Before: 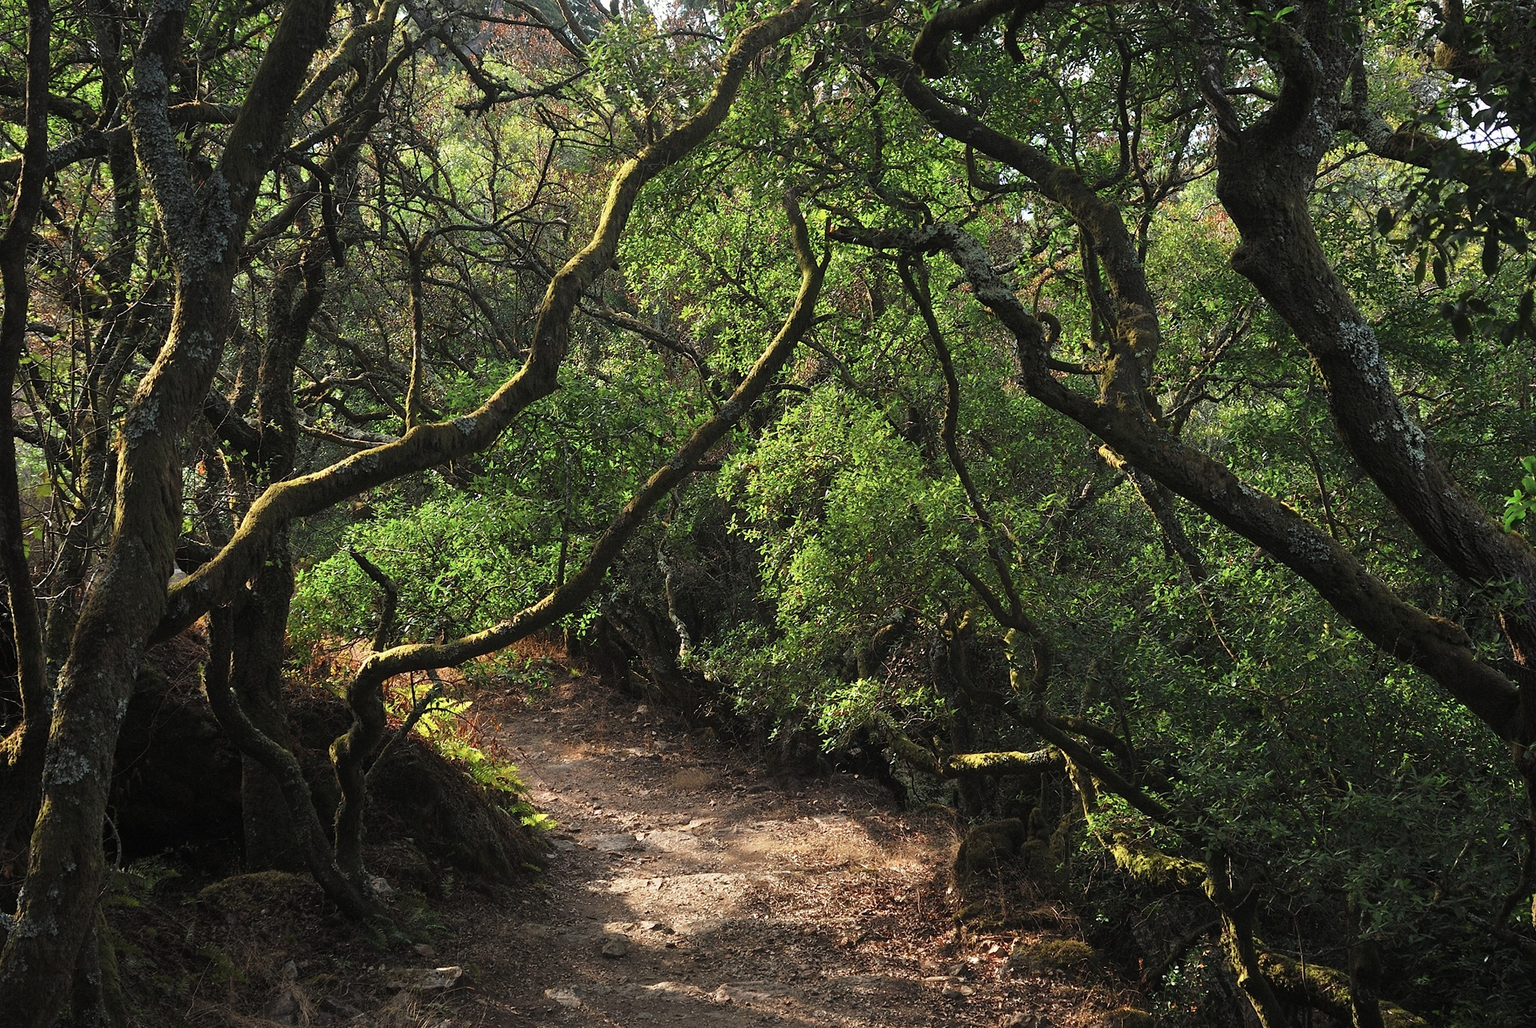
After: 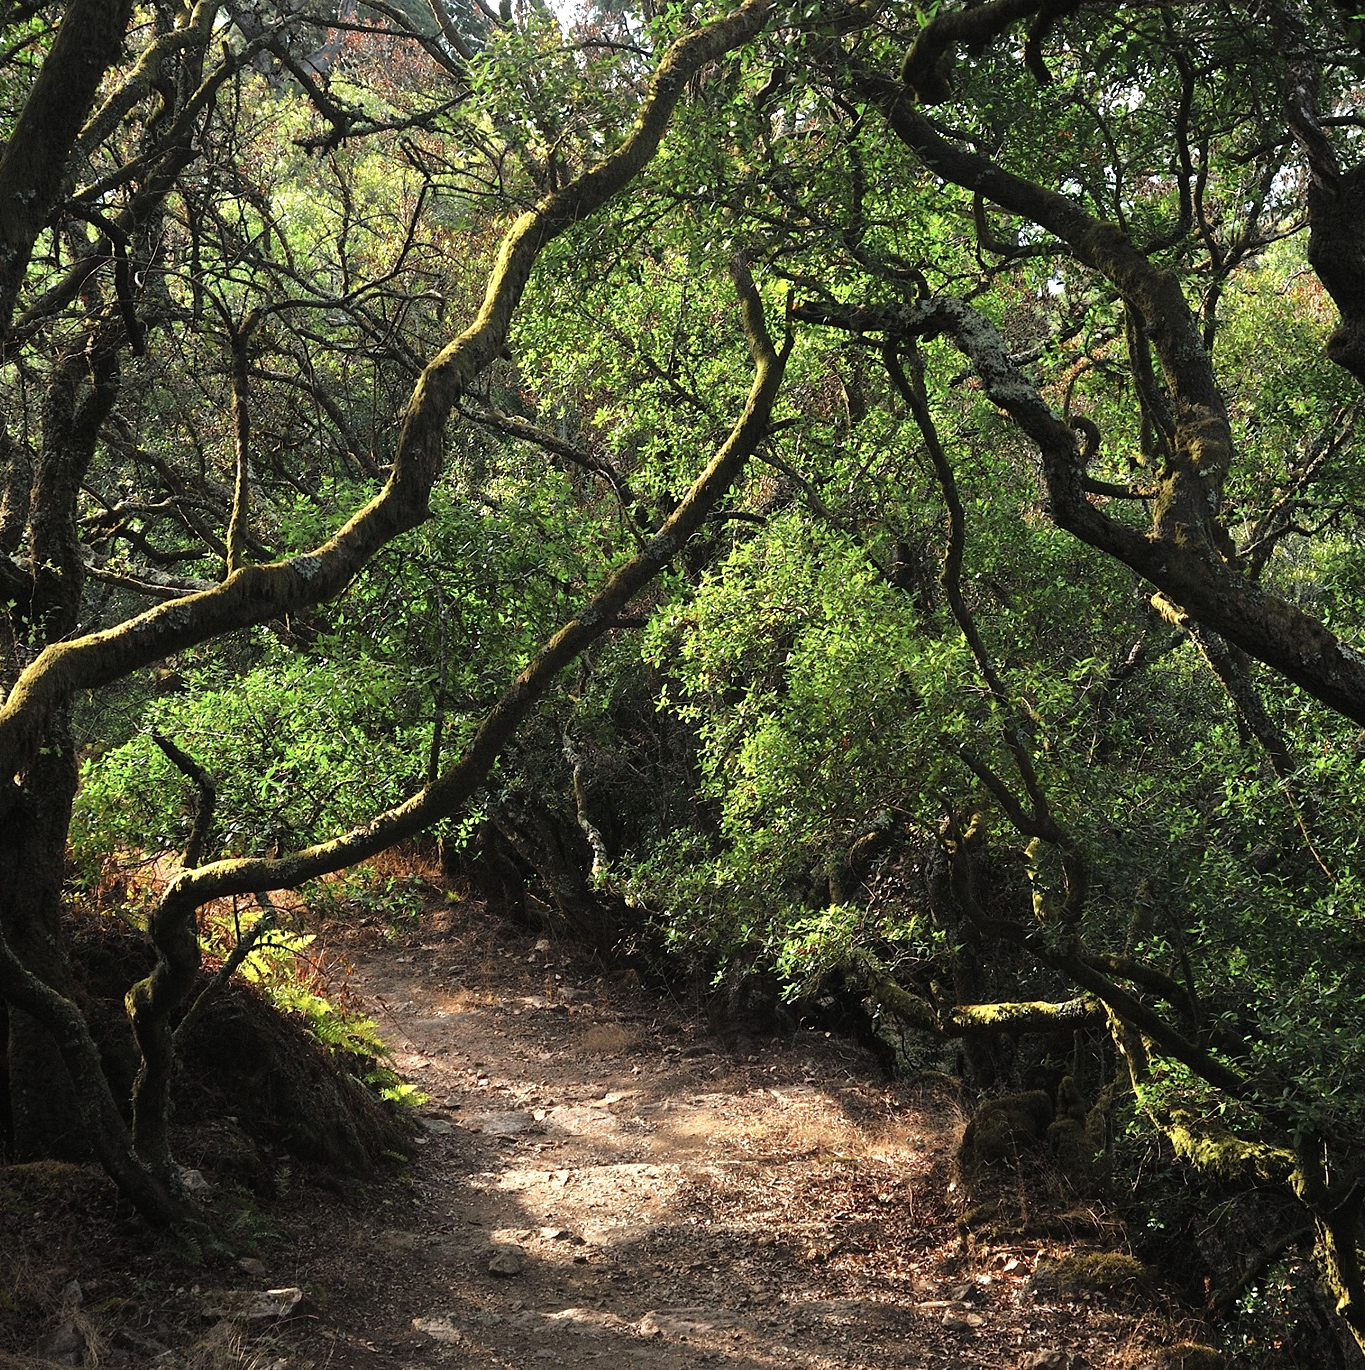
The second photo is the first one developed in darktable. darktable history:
crop: left 15.375%, right 17.93%
tone equalizer: -8 EV -0.377 EV, -7 EV -0.403 EV, -6 EV -0.298 EV, -5 EV -0.247 EV, -3 EV 0.207 EV, -2 EV 0.348 EV, -1 EV 0.382 EV, +0 EV 0.409 EV
